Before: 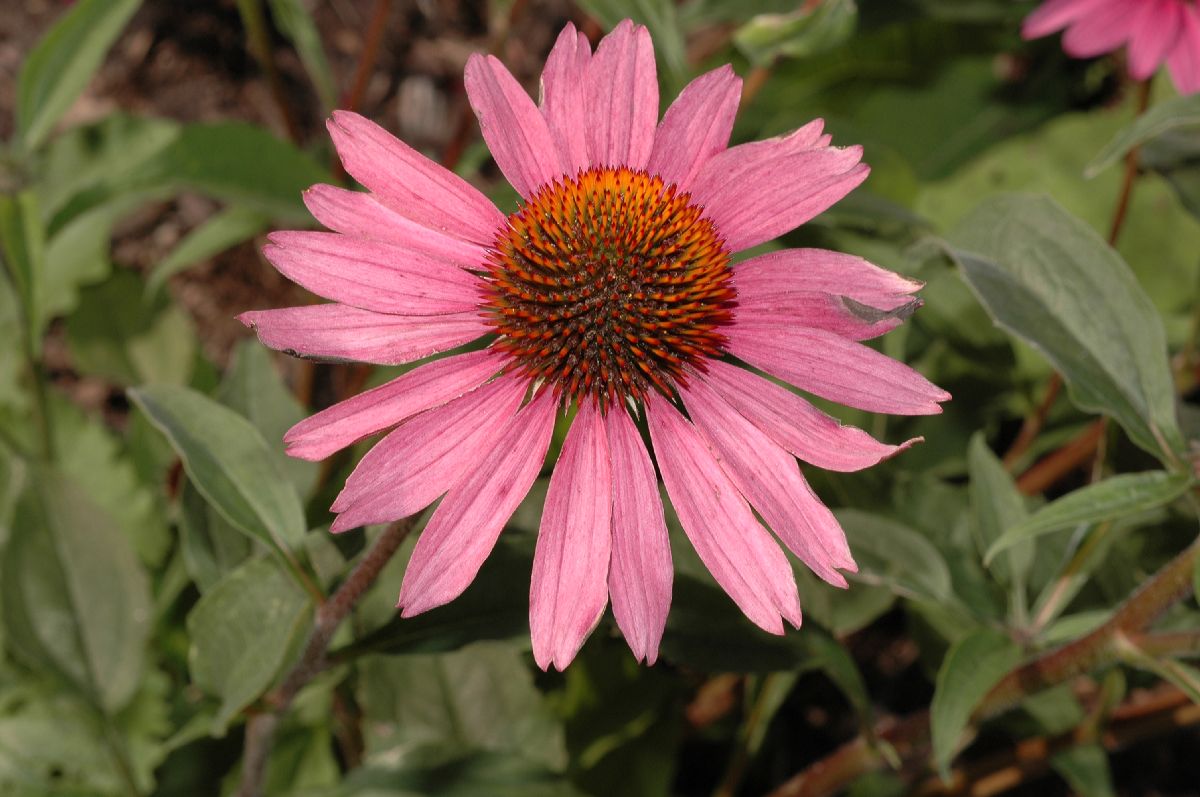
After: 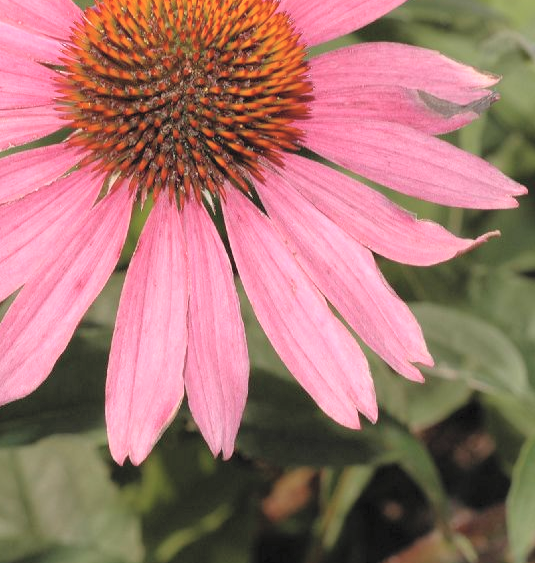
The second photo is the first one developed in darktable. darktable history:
crop: left 35.378%, top 25.897%, right 20.033%, bottom 3.431%
contrast brightness saturation: brightness 0.287
